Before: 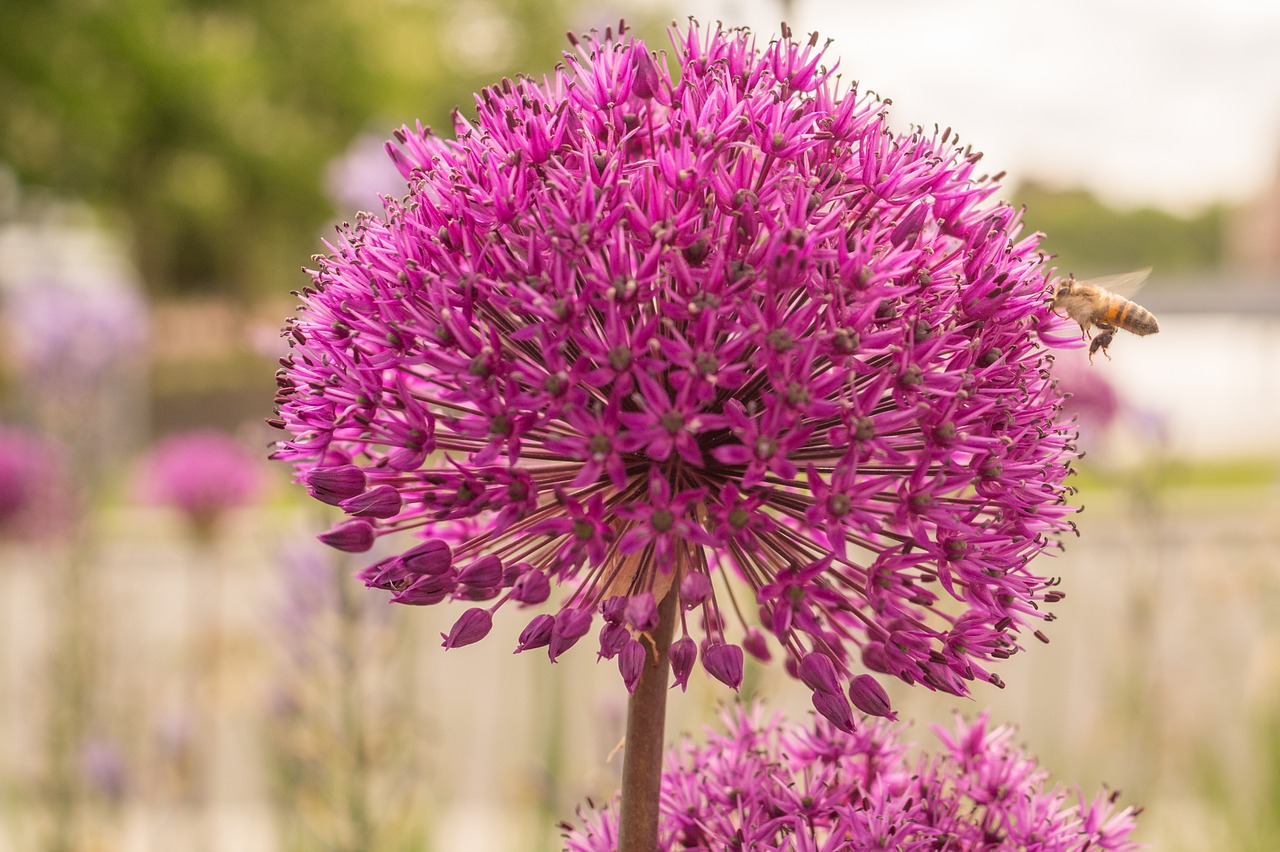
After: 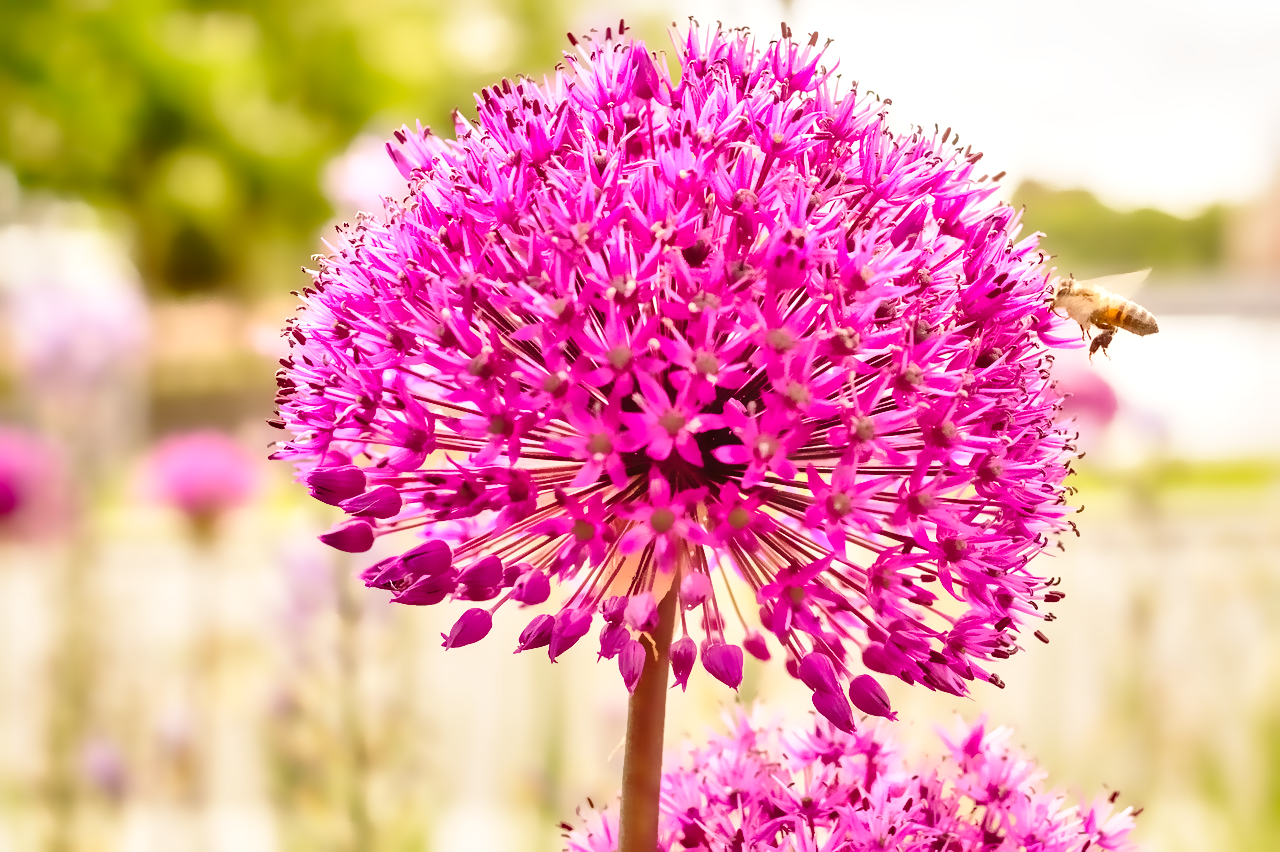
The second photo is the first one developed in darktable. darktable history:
base curve: curves: ch0 [(0, 0) (0.028, 0.03) (0.121, 0.232) (0.46, 0.748) (0.859, 0.968) (1, 1)], preserve colors none
tone curve: curves: ch0 [(0, 0) (0.526, 0.642) (1, 1)], color space Lab, linked channels, preserve colors none
shadows and highlights: soften with gaussian
local contrast: mode bilateral grid, contrast 20, coarseness 50, detail 150%, midtone range 0.2
denoise (profiled): patch size 0, strength 4, central pixel weight 0, a [-1, 0, 0], b [0, 0, 0], mode non-local means, y [[0, 0, 0.5 ×5] ×4, [0.5 ×7], [0.5 ×7]], fix various bugs in algorithm false, upgrade profiled transform false, color mode RGB, compensate highlight preservation false
